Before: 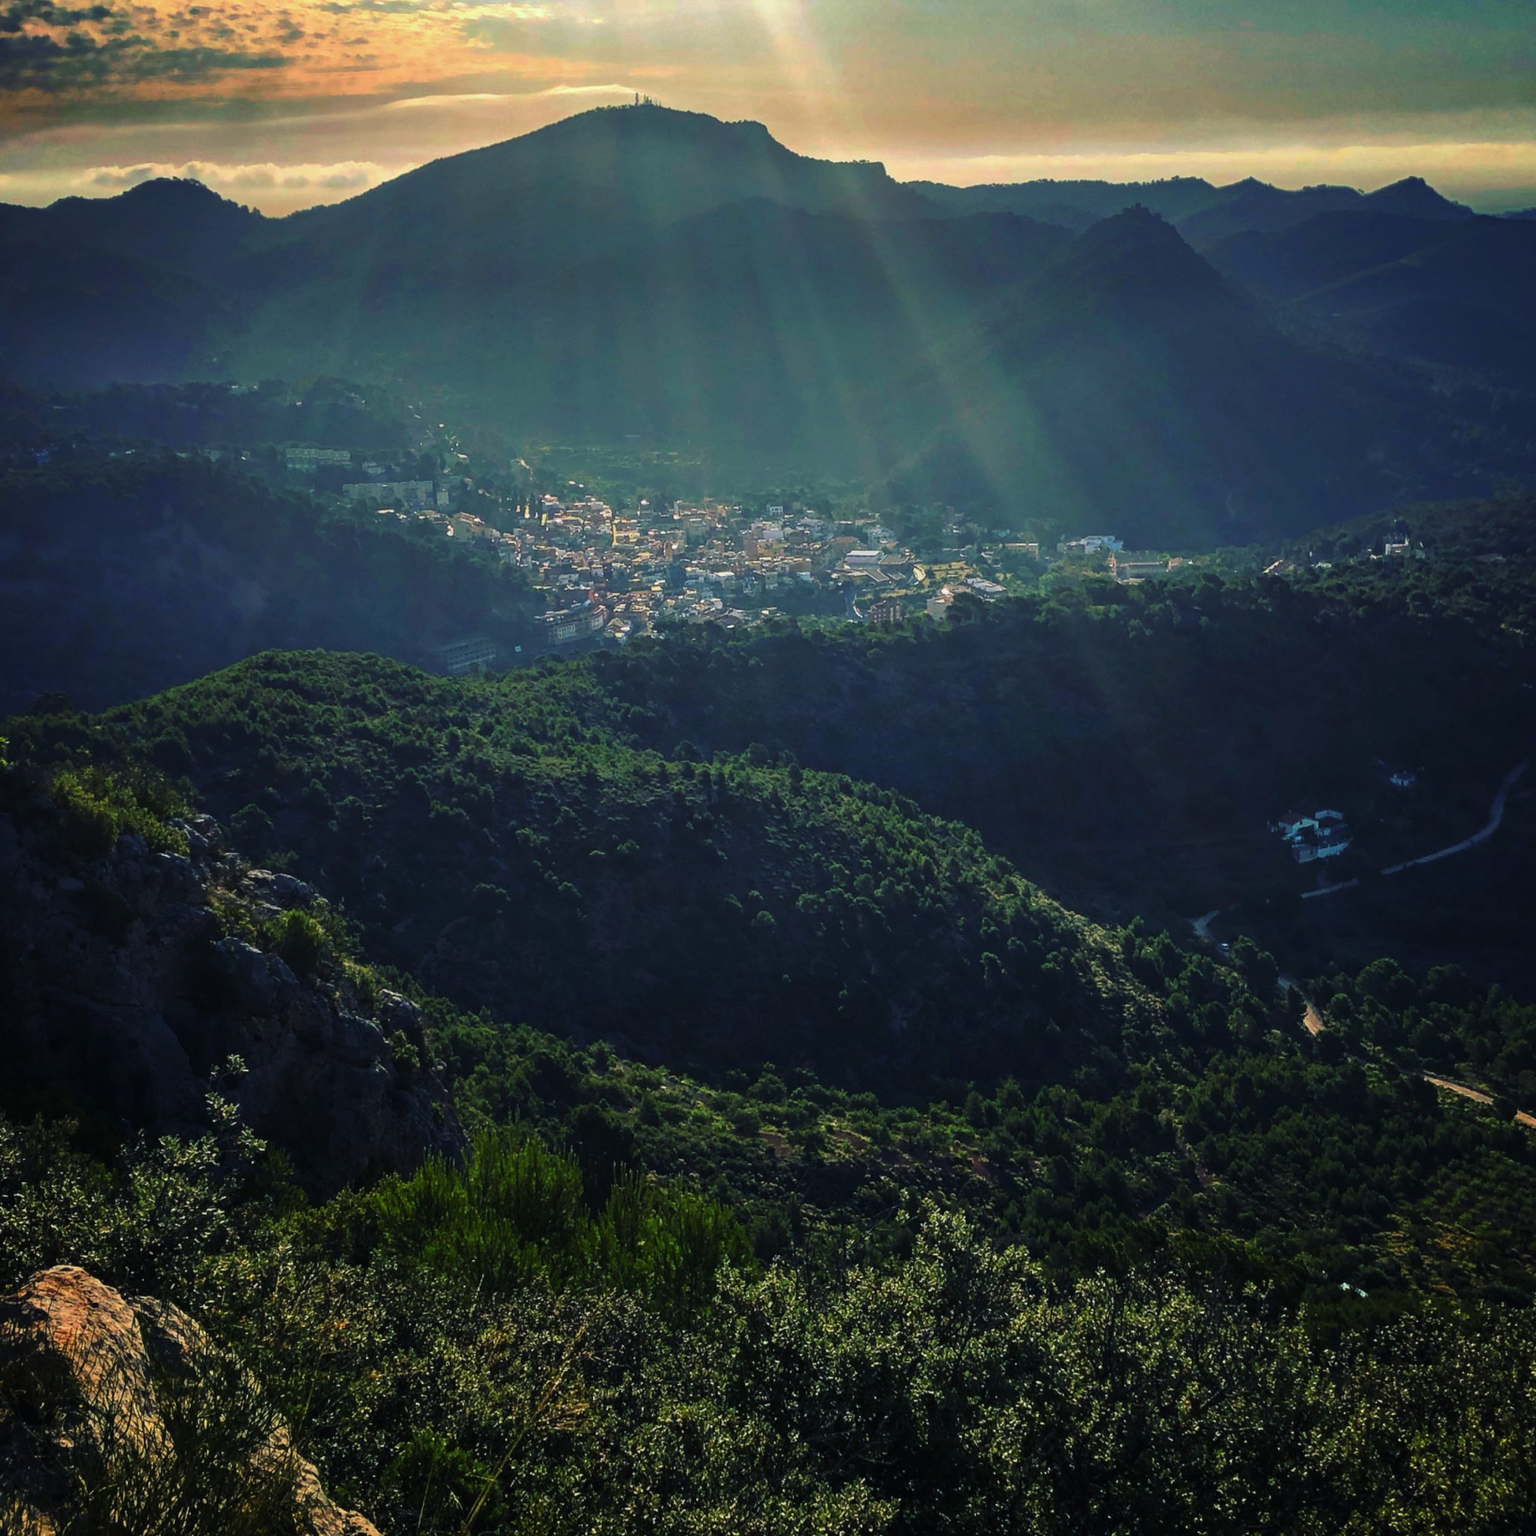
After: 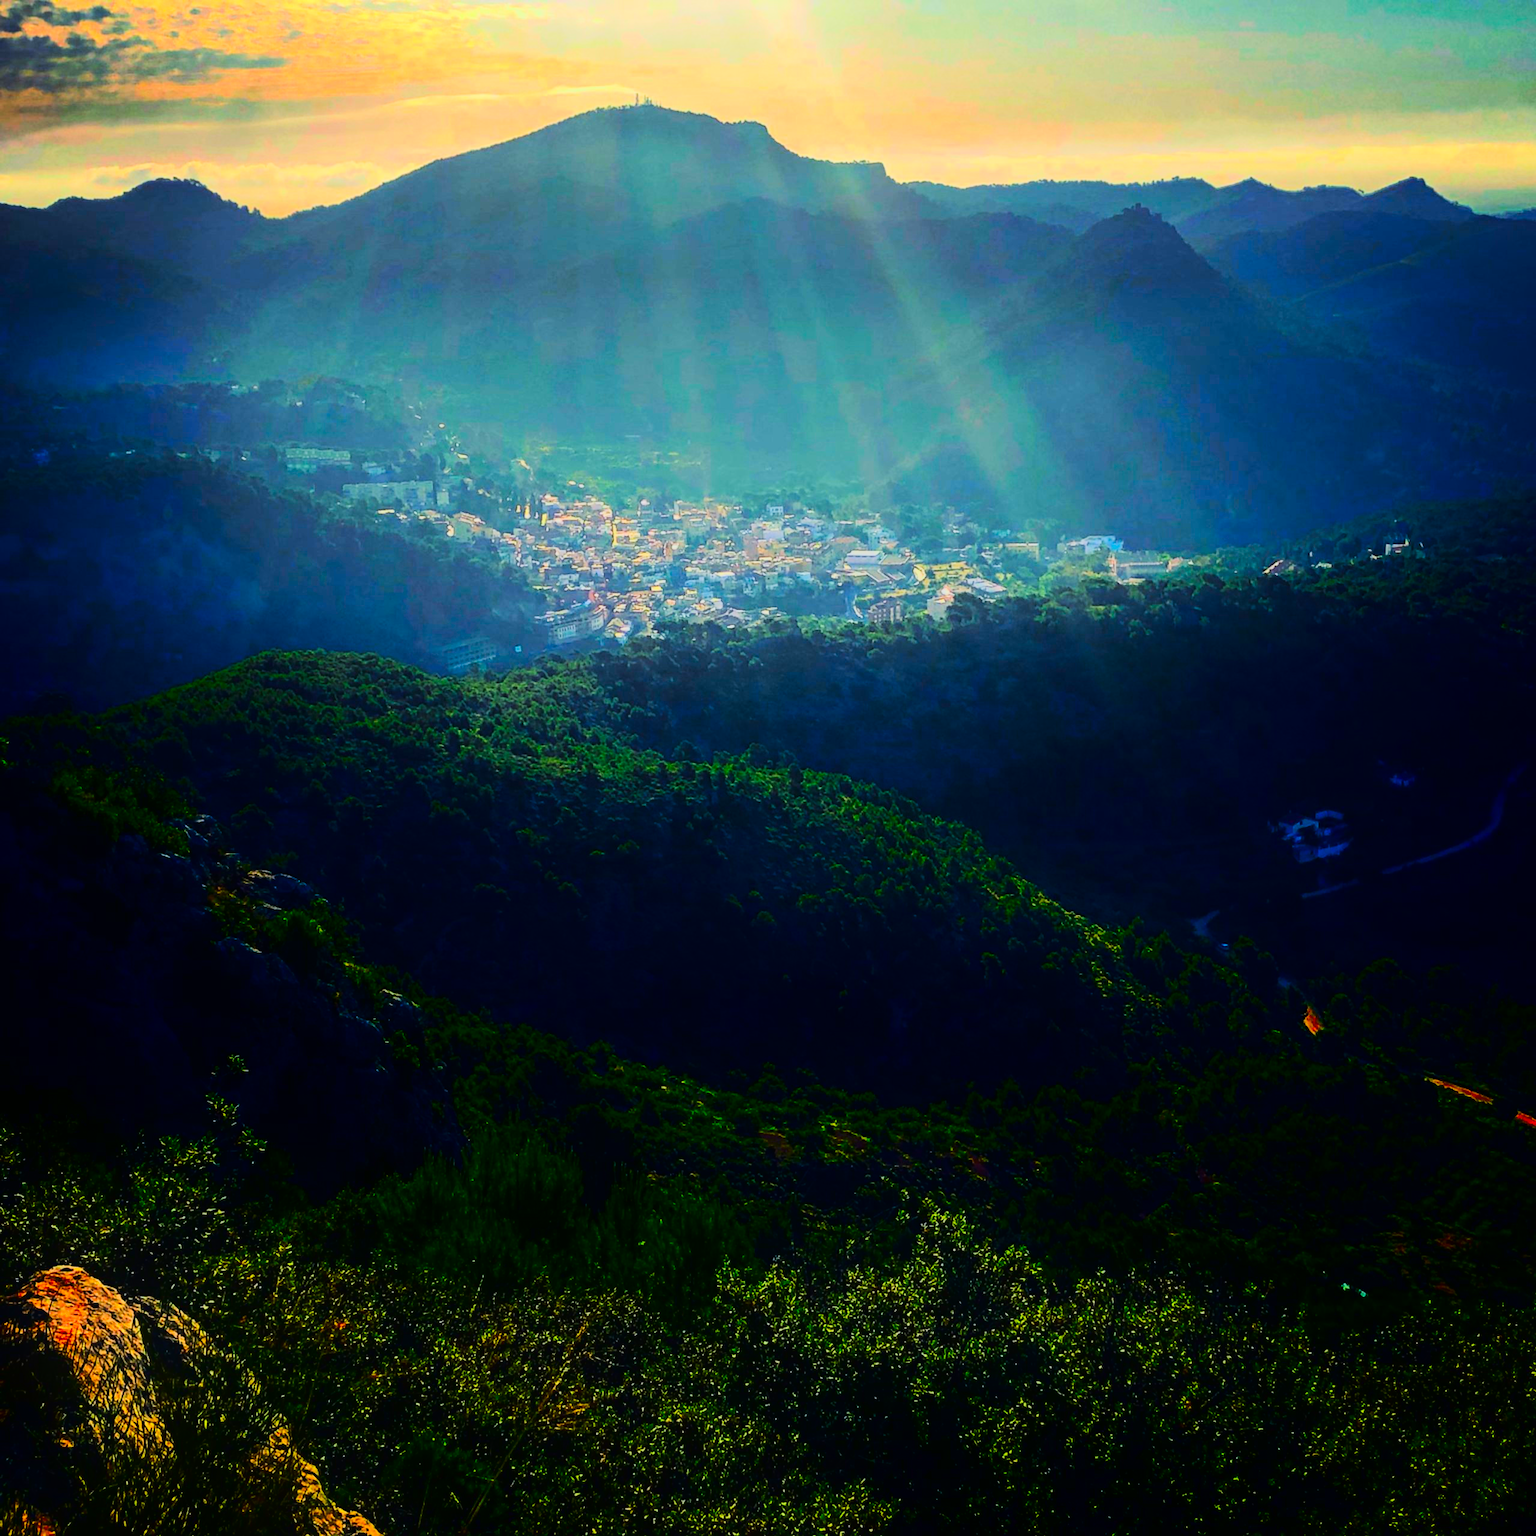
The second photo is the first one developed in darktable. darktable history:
tone curve: curves: ch0 [(0, 0.03) (0.113, 0.087) (0.207, 0.184) (0.515, 0.612) (0.712, 0.793) (1, 0.946)]; ch1 [(0, 0) (0.172, 0.123) (0.317, 0.279) (0.414, 0.382) (0.476, 0.479) (0.505, 0.498) (0.534, 0.534) (0.621, 0.65) (0.709, 0.764) (1, 1)]; ch2 [(0, 0) (0.411, 0.424) (0.505, 0.505) (0.521, 0.524) (0.537, 0.57) (0.65, 0.699) (1, 1)]
filmic rgb: black relative exposure -7.65 EV, white relative exposure 4.56 EV, threshold 3.03 EV, hardness 3.61, color science v6 (2022), enable highlight reconstruction true
contrast brightness saturation: saturation 0.52
exposure: black level correction 0, exposure 0.699 EV, compensate highlight preservation false
shadows and highlights: shadows -69.85, highlights 33.34, soften with gaussian
